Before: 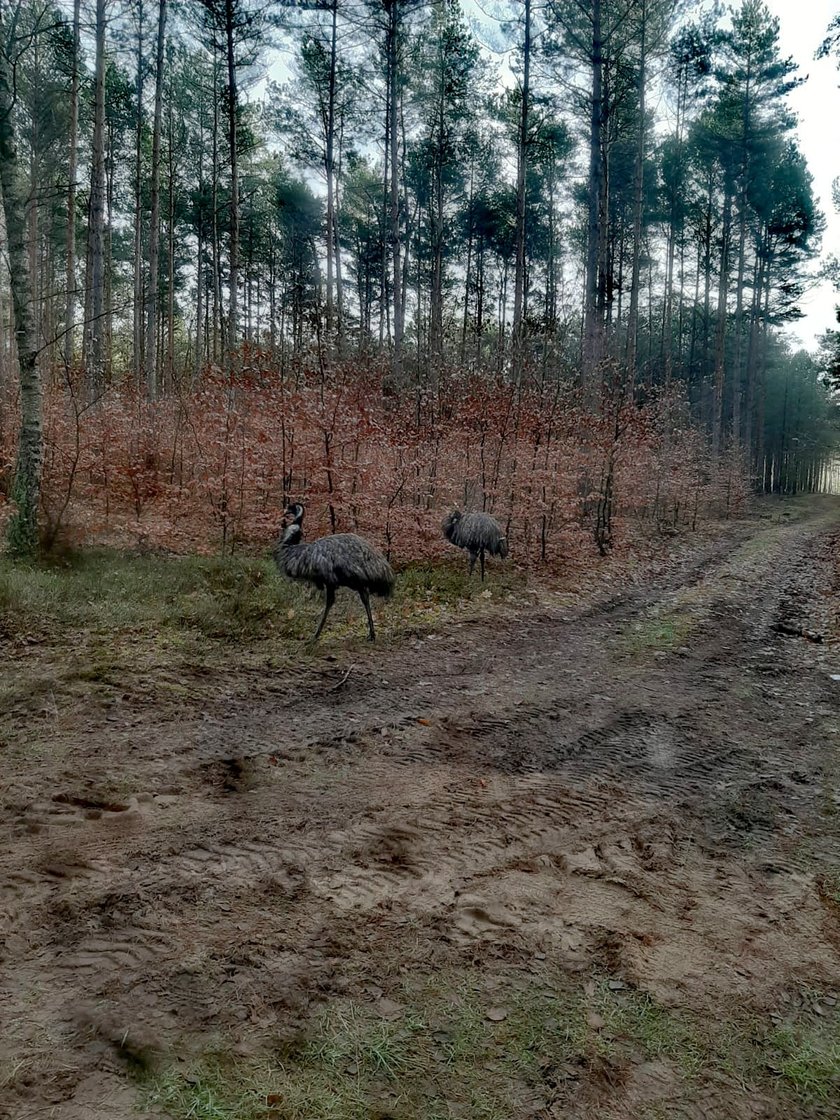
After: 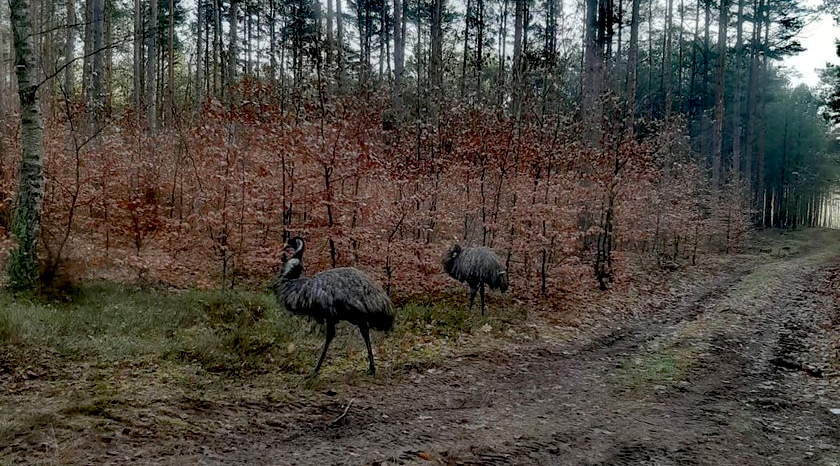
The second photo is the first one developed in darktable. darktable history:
exposure: black level correction 0.009, exposure 0.015 EV, compensate exposure bias true, compensate highlight preservation false
crop and rotate: top 23.834%, bottom 34.472%
